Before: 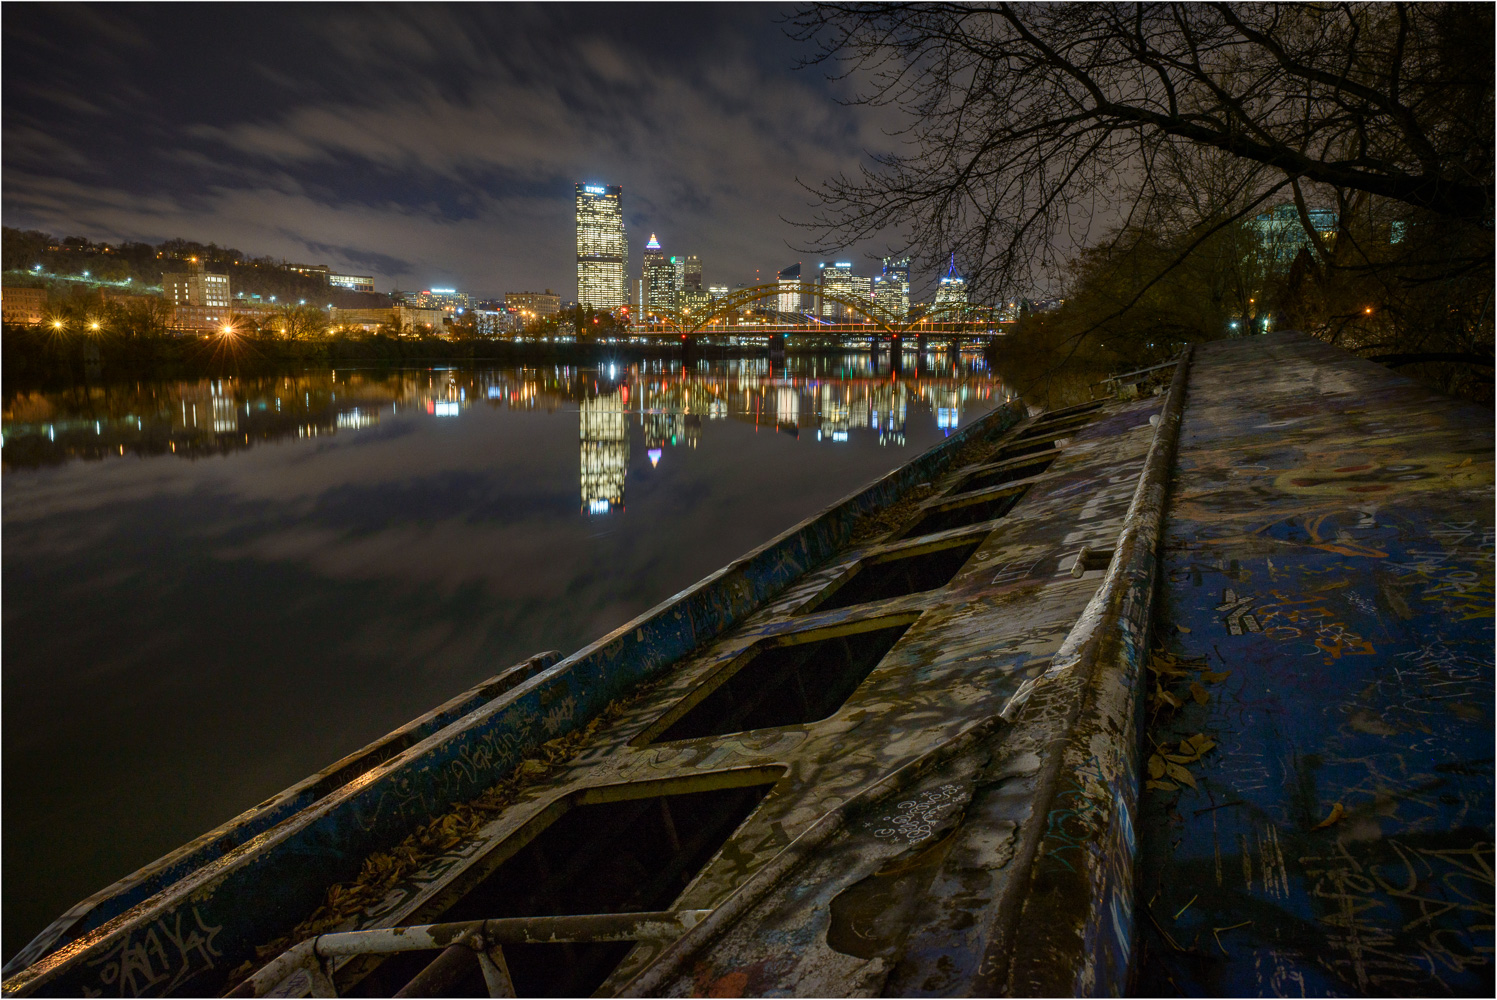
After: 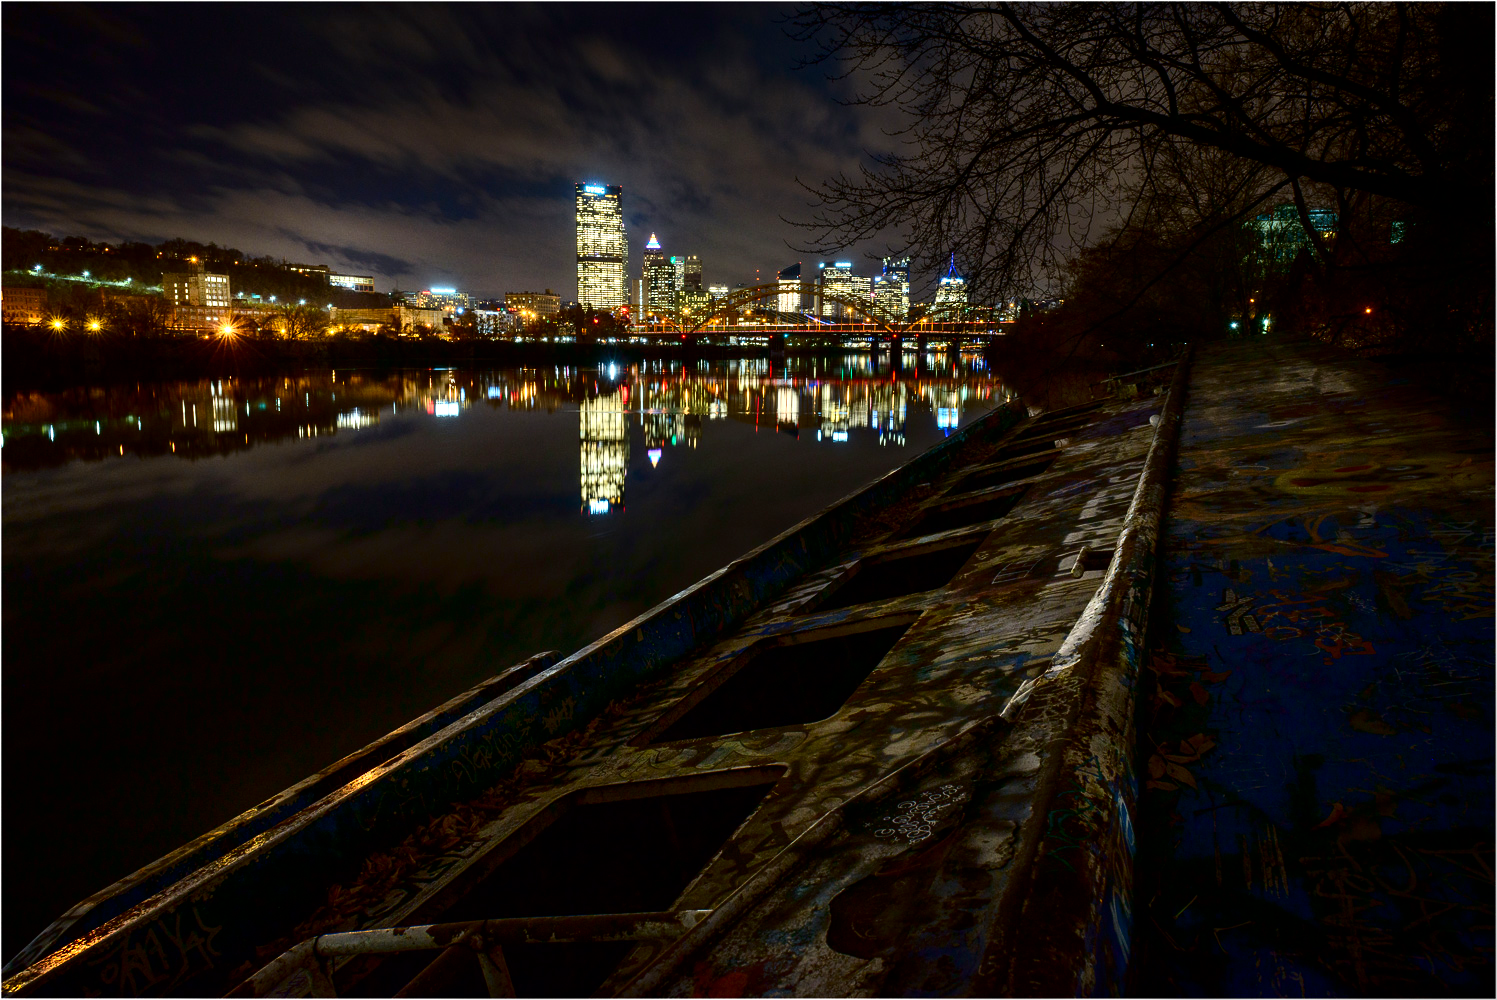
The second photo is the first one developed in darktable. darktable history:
contrast brightness saturation: contrast 0.219, brightness -0.194, saturation 0.231
tone equalizer: -8 EV -0.781 EV, -7 EV -0.702 EV, -6 EV -0.621 EV, -5 EV -0.375 EV, -3 EV 0.391 EV, -2 EV 0.6 EV, -1 EV 0.698 EV, +0 EV 0.752 EV
